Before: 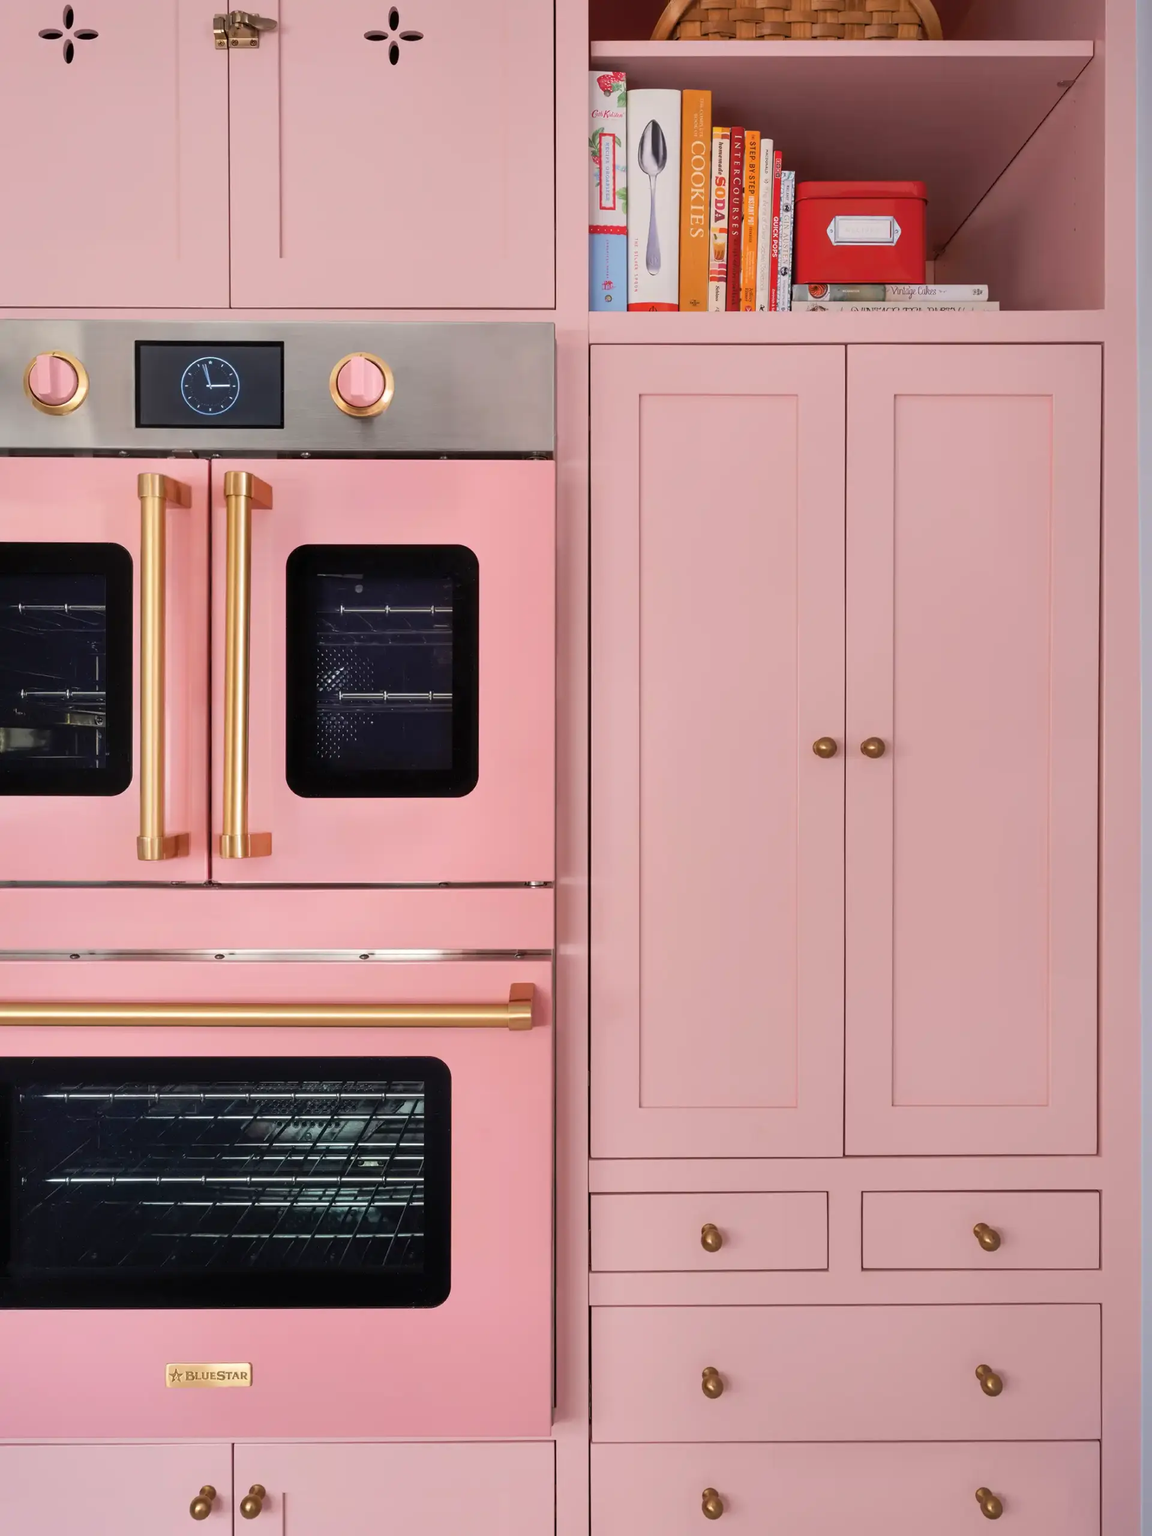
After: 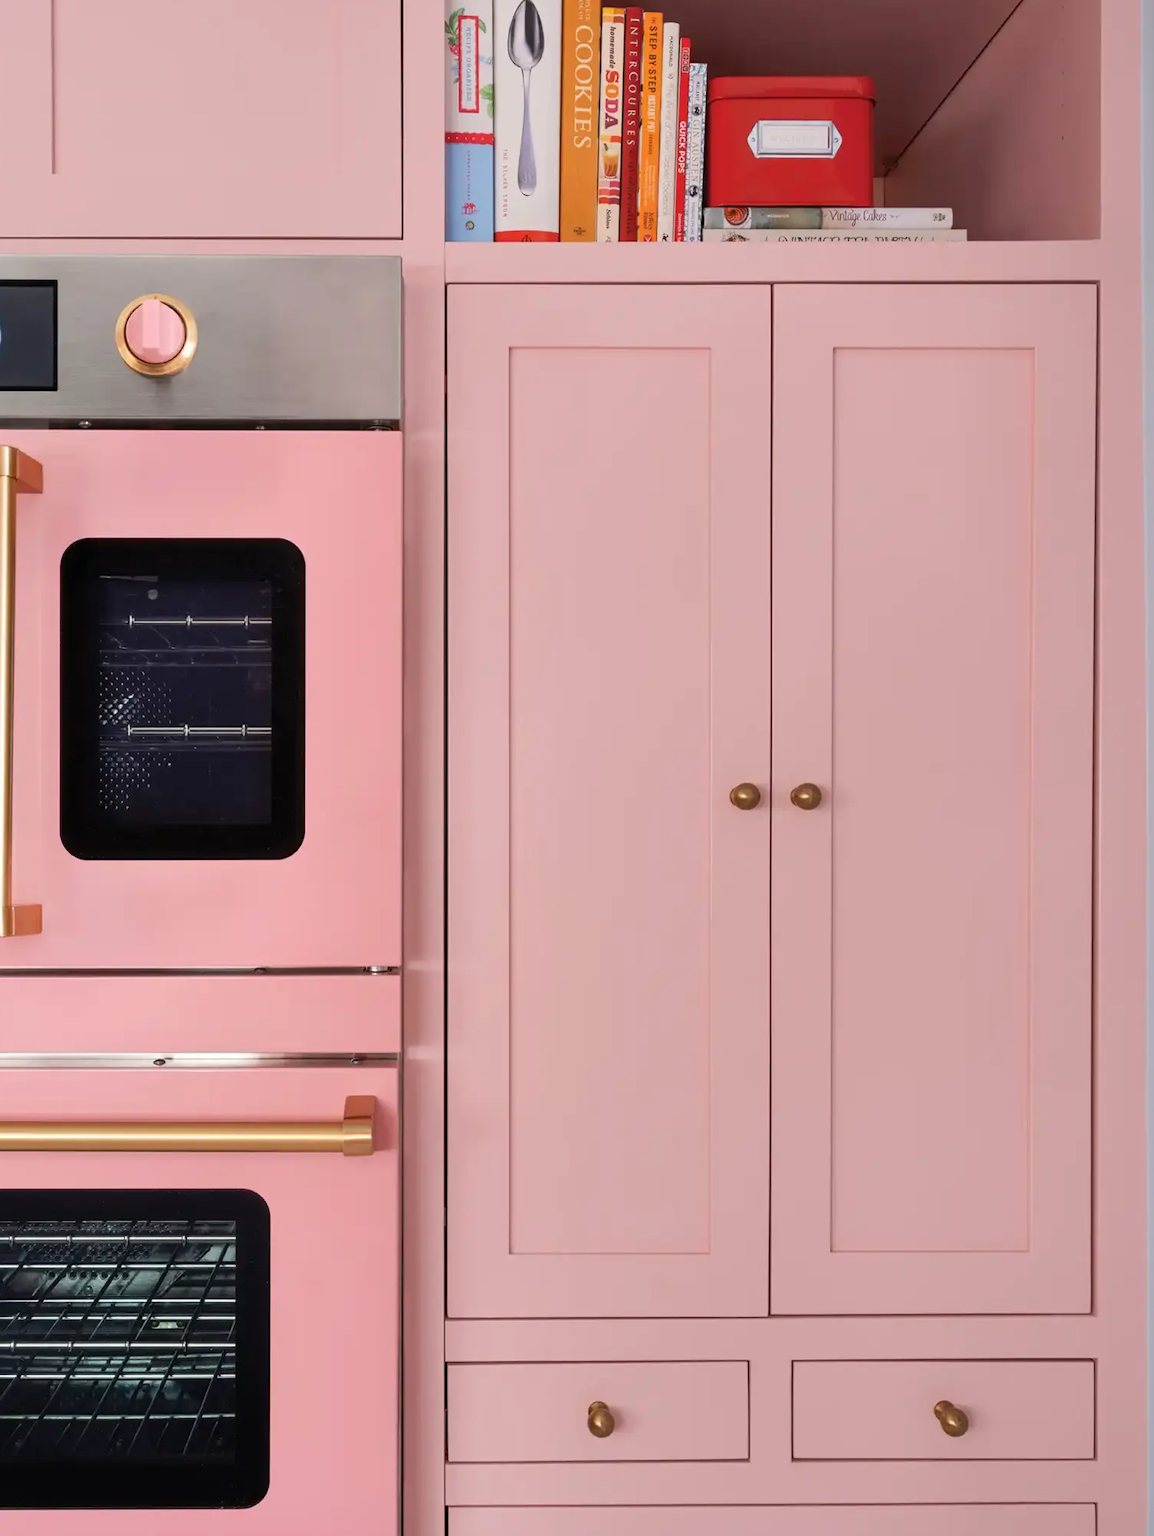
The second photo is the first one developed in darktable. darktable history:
crop and rotate: left 20.74%, top 7.912%, right 0.375%, bottom 13.378%
contrast brightness saturation: contrast 0.05
